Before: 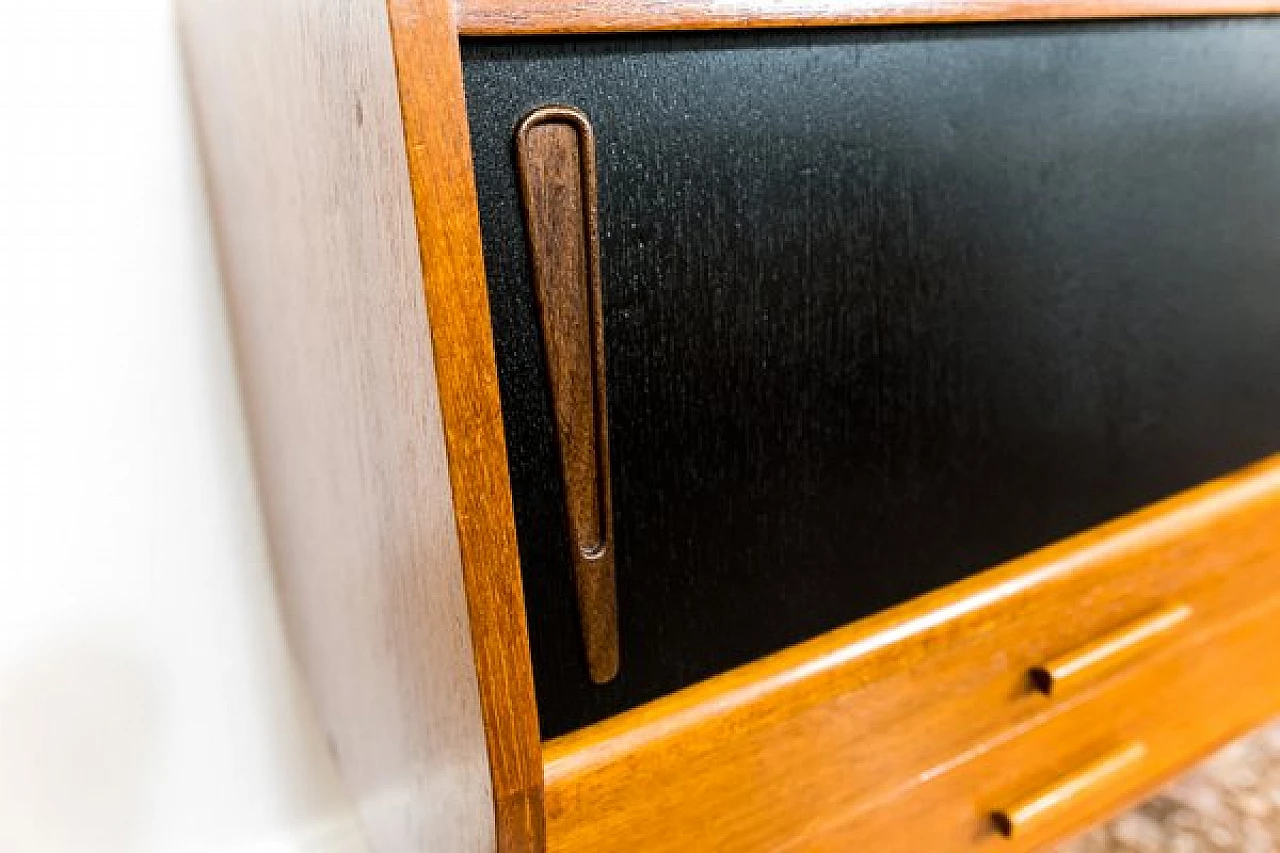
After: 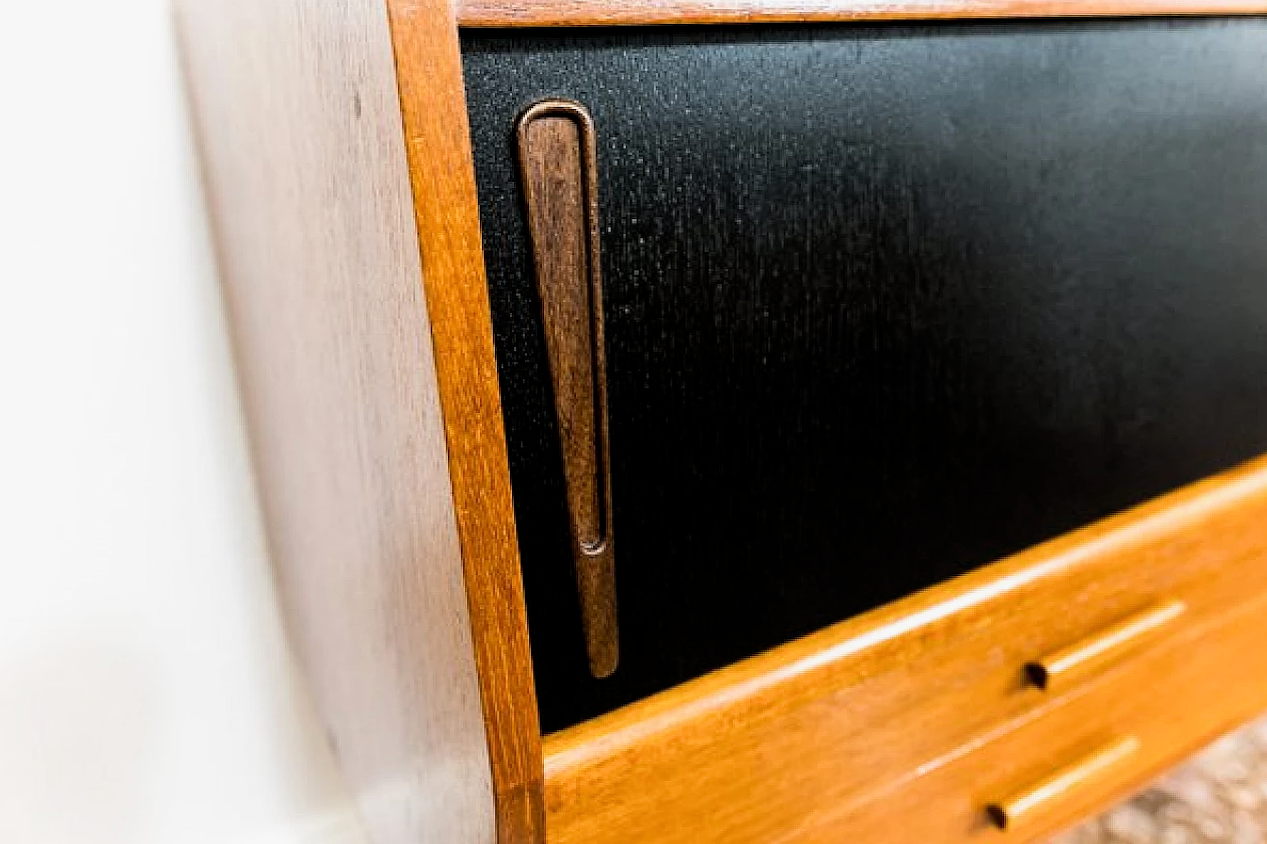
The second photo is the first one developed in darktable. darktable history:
rotate and perspective: rotation 0.174°, lens shift (vertical) 0.013, lens shift (horizontal) 0.019, shear 0.001, automatic cropping original format, crop left 0.007, crop right 0.991, crop top 0.016, crop bottom 0.997
filmic rgb: black relative exposure -12.8 EV, white relative exposure 2.8 EV, threshold 3 EV, target black luminance 0%, hardness 8.54, latitude 70.41%, contrast 1.133, shadows ↔ highlights balance -0.395%, color science v4 (2020), enable highlight reconstruction true
